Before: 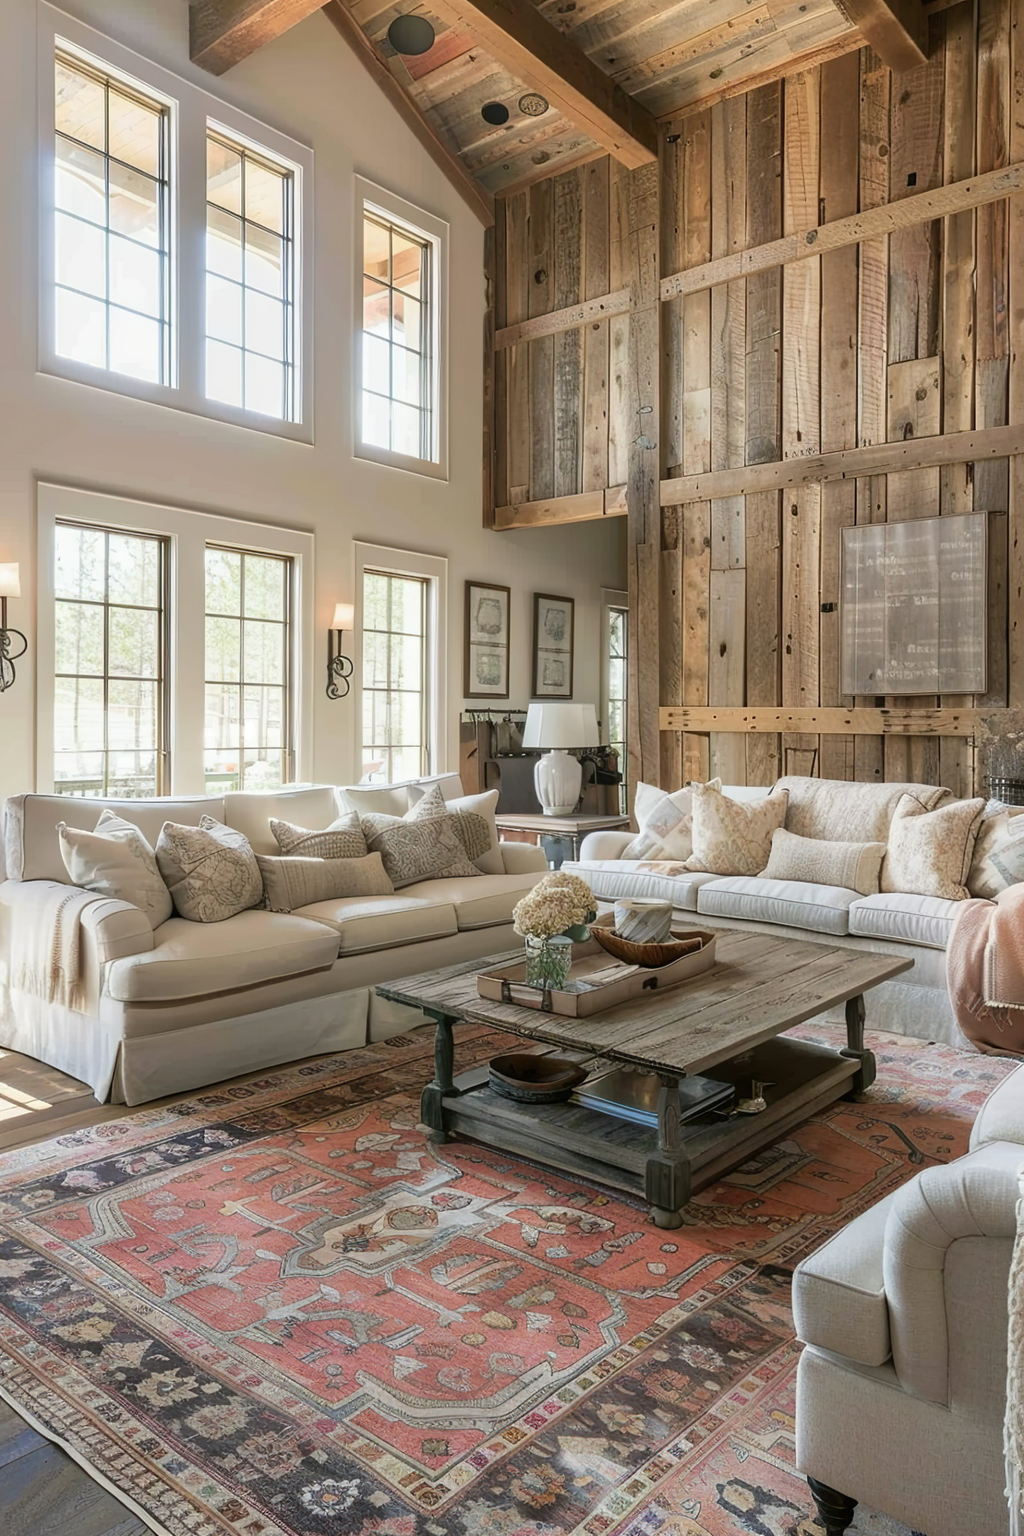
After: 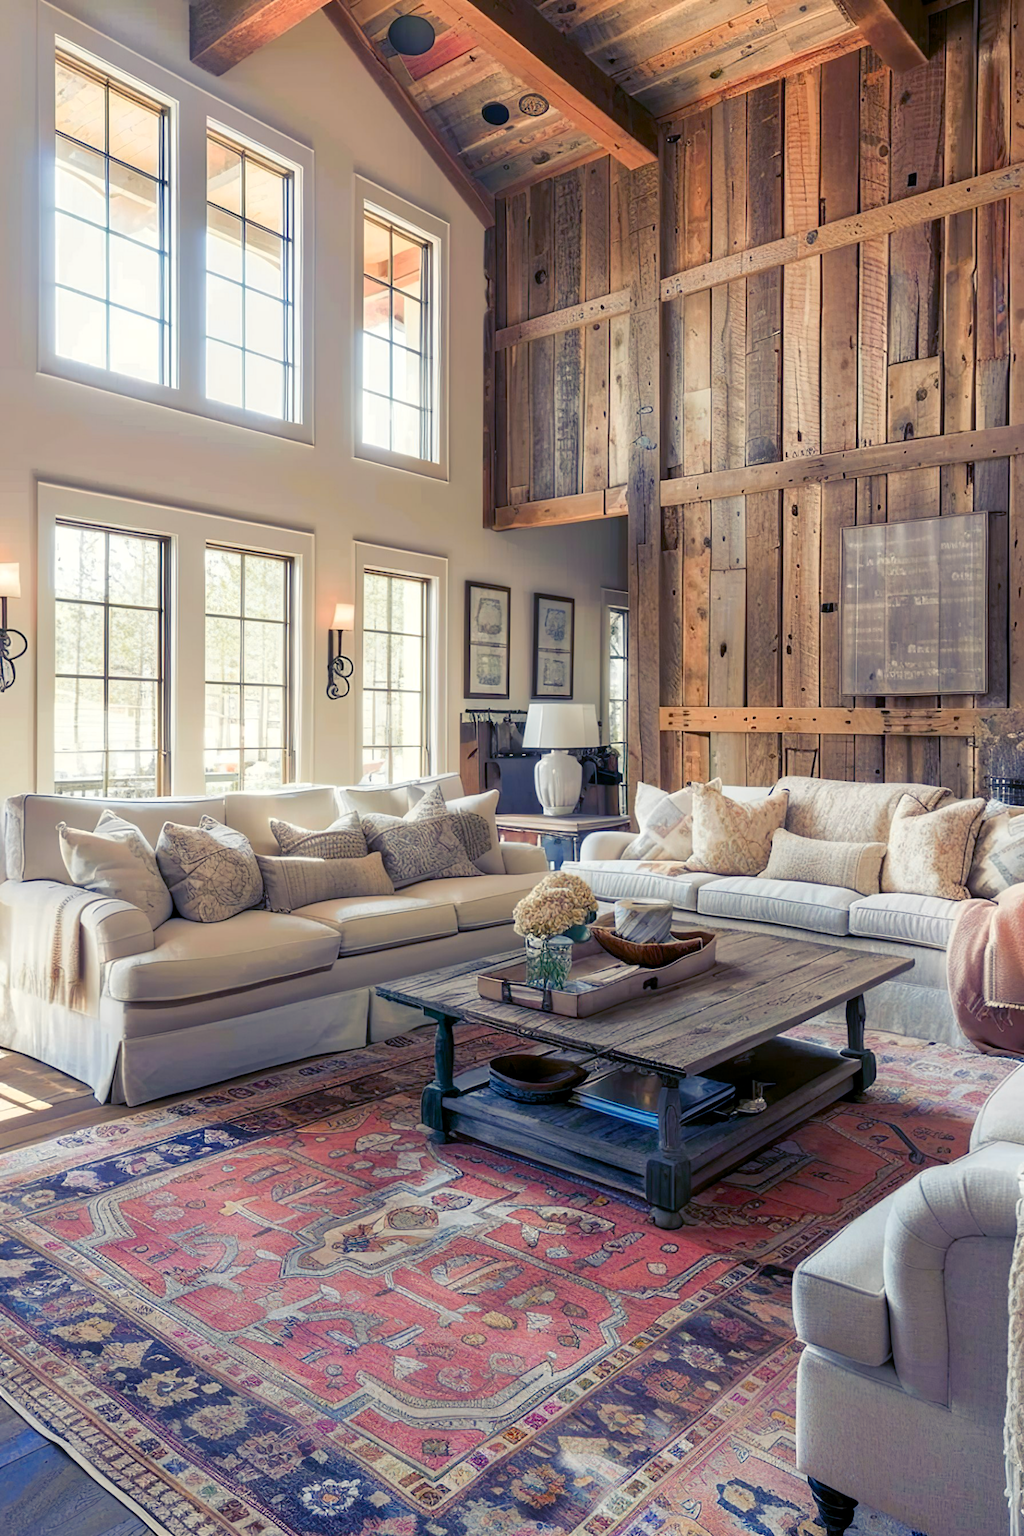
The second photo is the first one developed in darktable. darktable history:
color zones: curves: ch1 [(0.263, 0.53) (0.376, 0.287) (0.487, 0.512) (0.748, 0.547) (1, 0.513)]; ch2 [(0.262, 0.45) (0.751, 0.477)], mix 31.98%
color balance rgb: shadows lift › luminance -28.76%, shadows lift › chroma 15%, shadows lift › hue 270°, power › chroma 1%, power › hue 255°, highlights gain › luminance 7.14%, highlights gain › chroma 2%, highlights gain › hue 90°, global offset › luminance -0.29%, global offset › hue 260°, perceptual saturation grading › global saturation 20%, perceptual saturation grading › highlights -13.92%, perceptual saturation grading › shadows 50%
